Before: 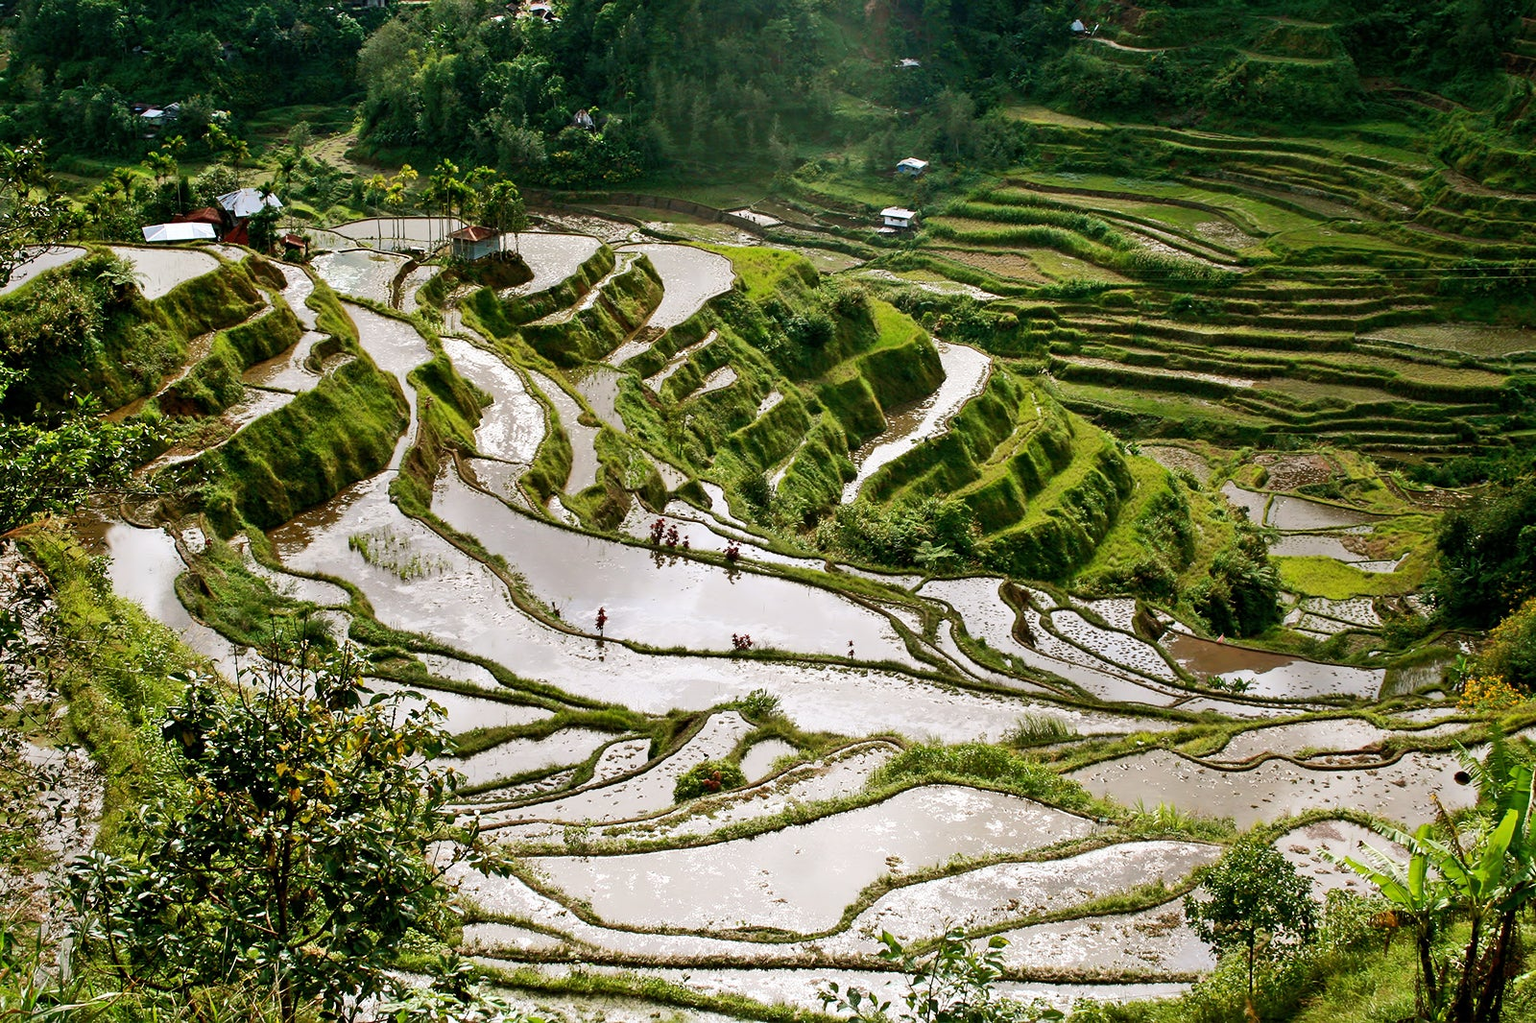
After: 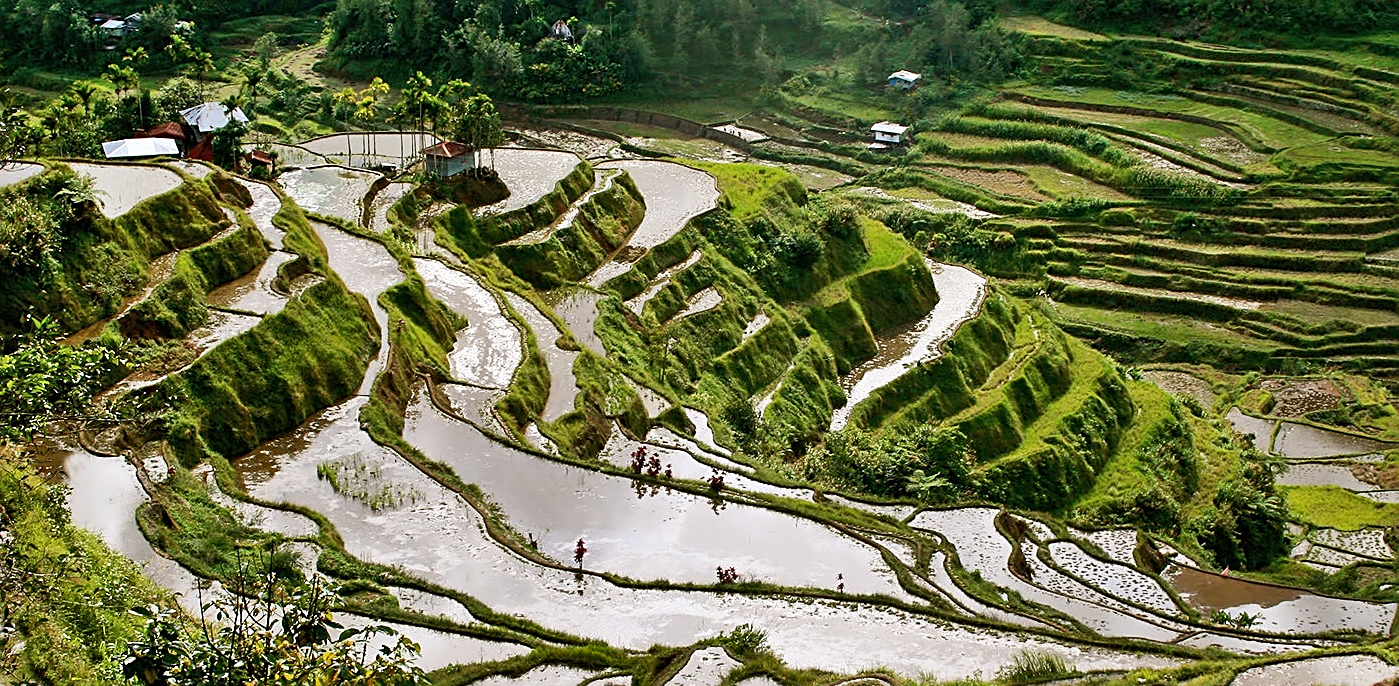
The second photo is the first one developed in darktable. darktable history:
shadows and highlights: radius 106.56, shadows 44.71, highlights -66.83, low approximation 0.01, soften with gaussian
sharpen: amount 0.496
crop: left 2.885%, top 8.877%, right 9.648%, bottom 26.713%
